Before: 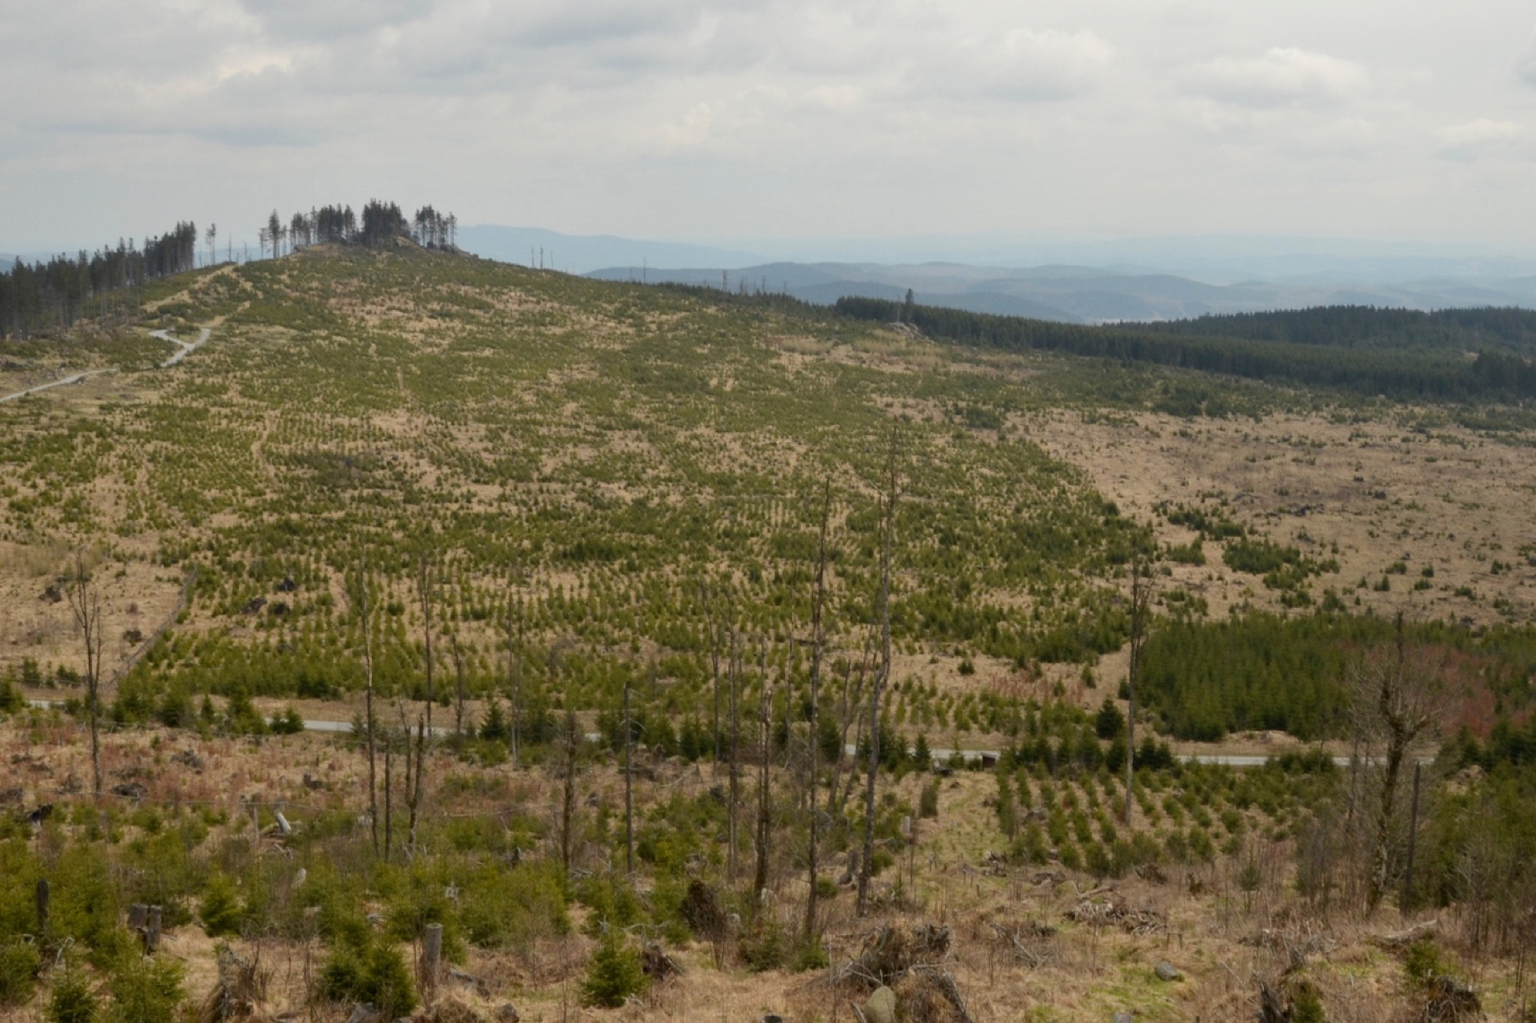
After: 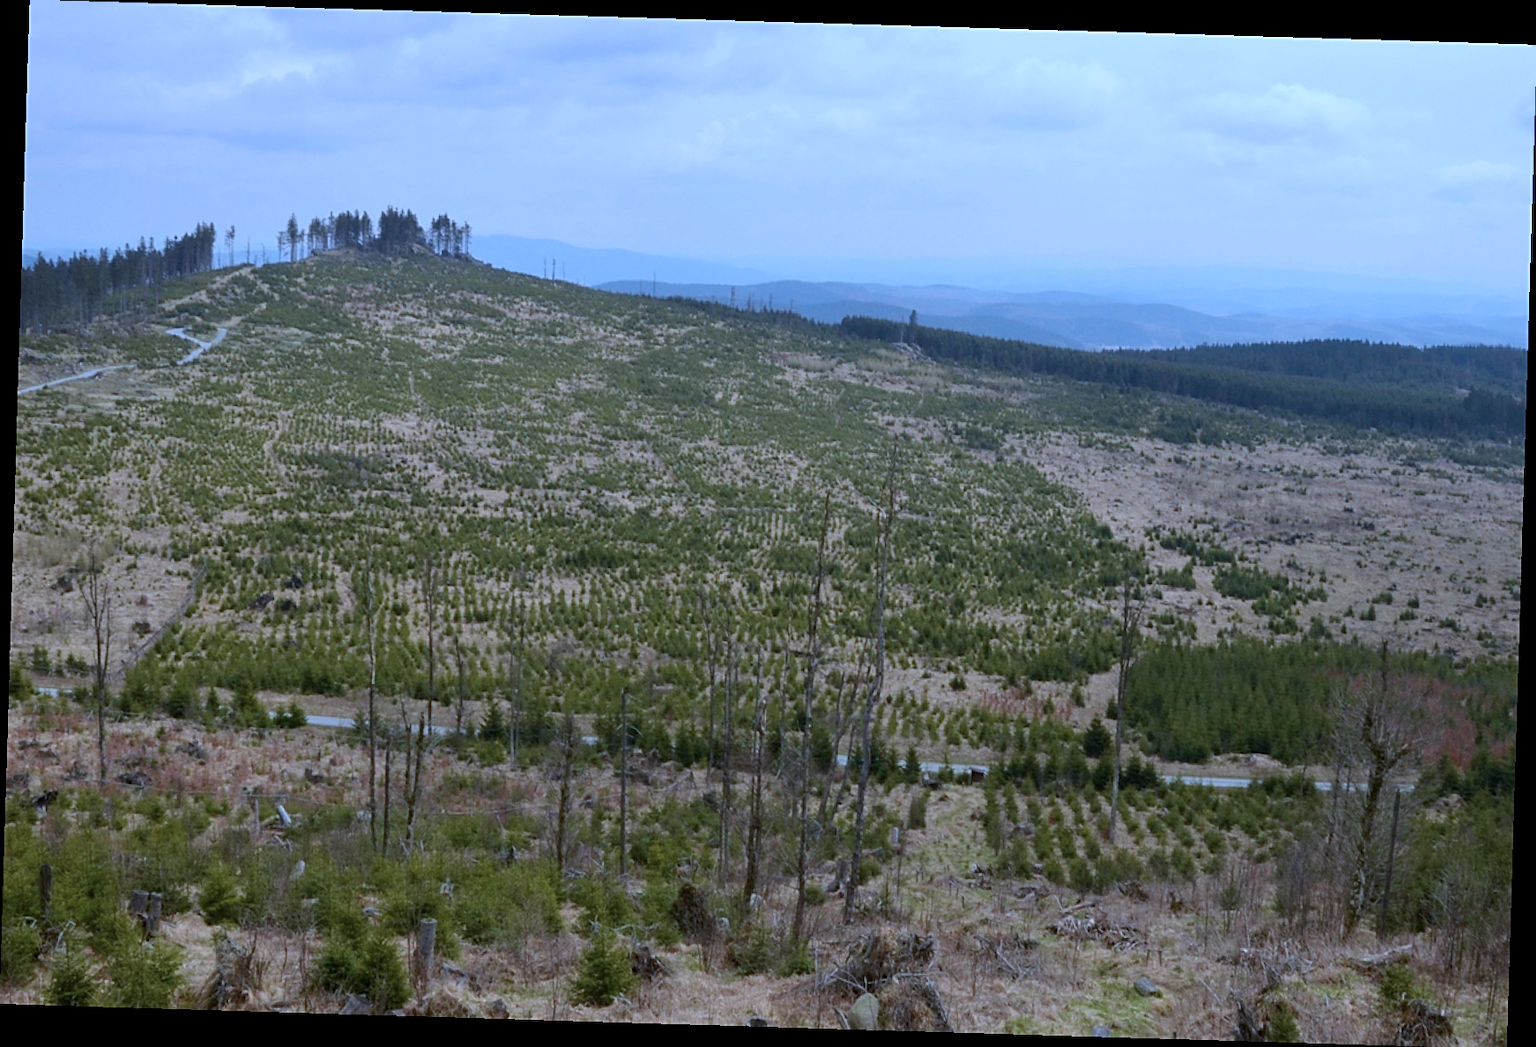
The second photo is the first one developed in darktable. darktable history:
sharpen: on, module defaults
white balance: red 0.976, blue 1.04
rotate and perspective: rotation 1.72°, automatic cropping off
color calibration: illuminant as shot in camera, adaptation linear Bradford (ICC v4), x 0.406, y 0.405, temperature 3570.35 K, saturation algorithm version 1 (2020)
